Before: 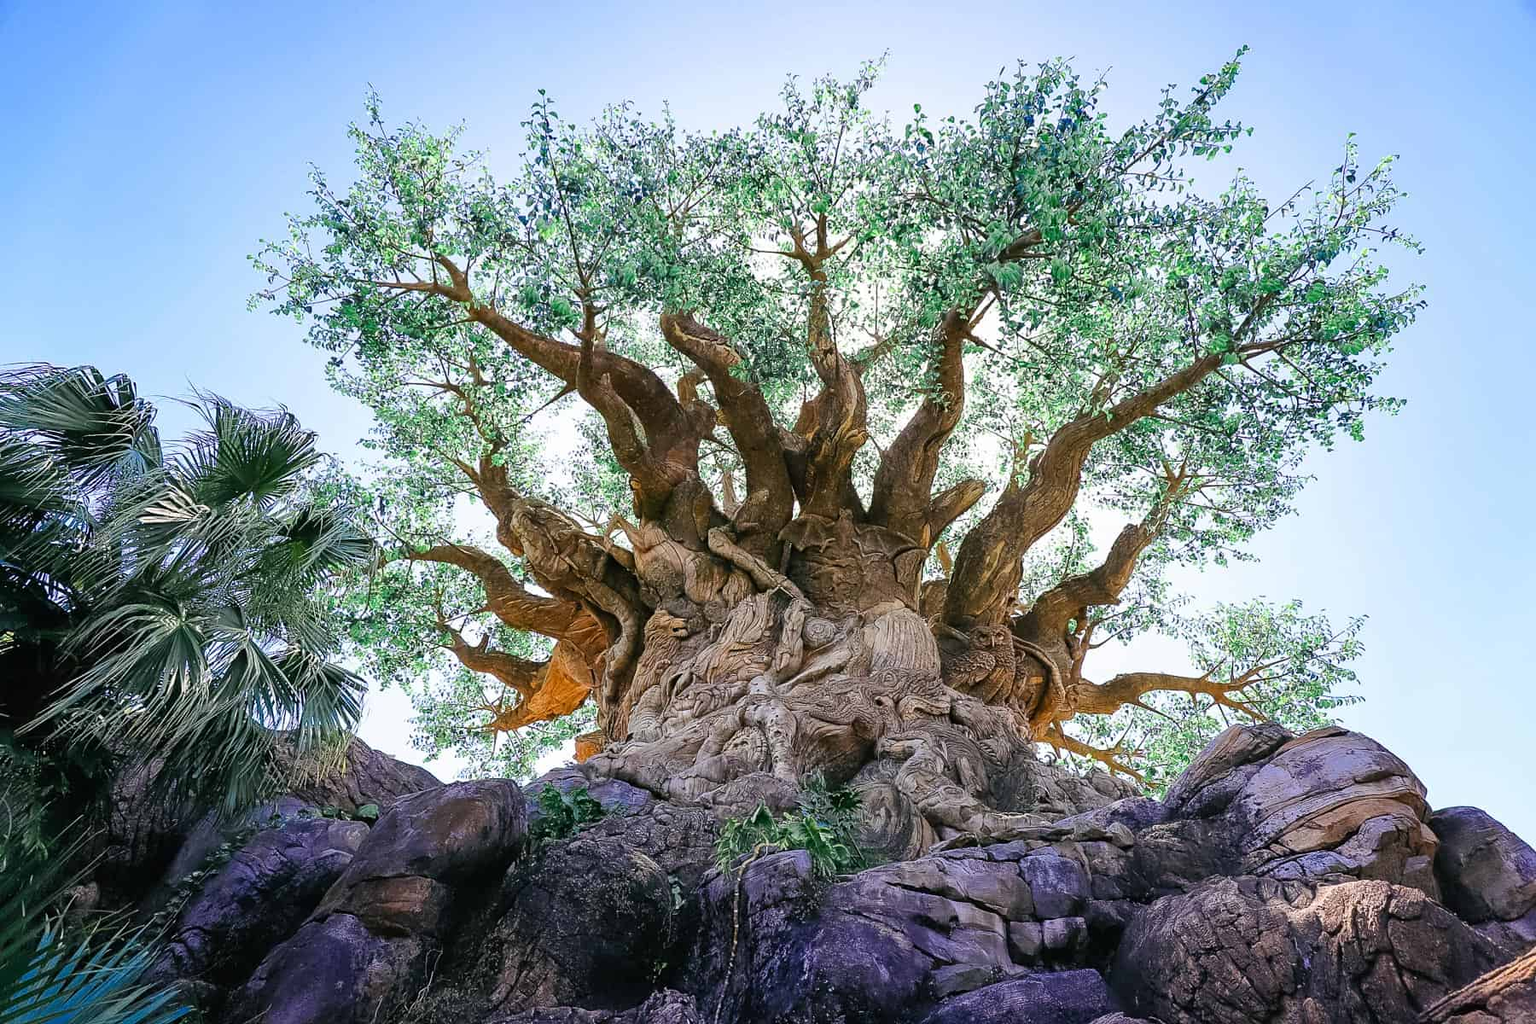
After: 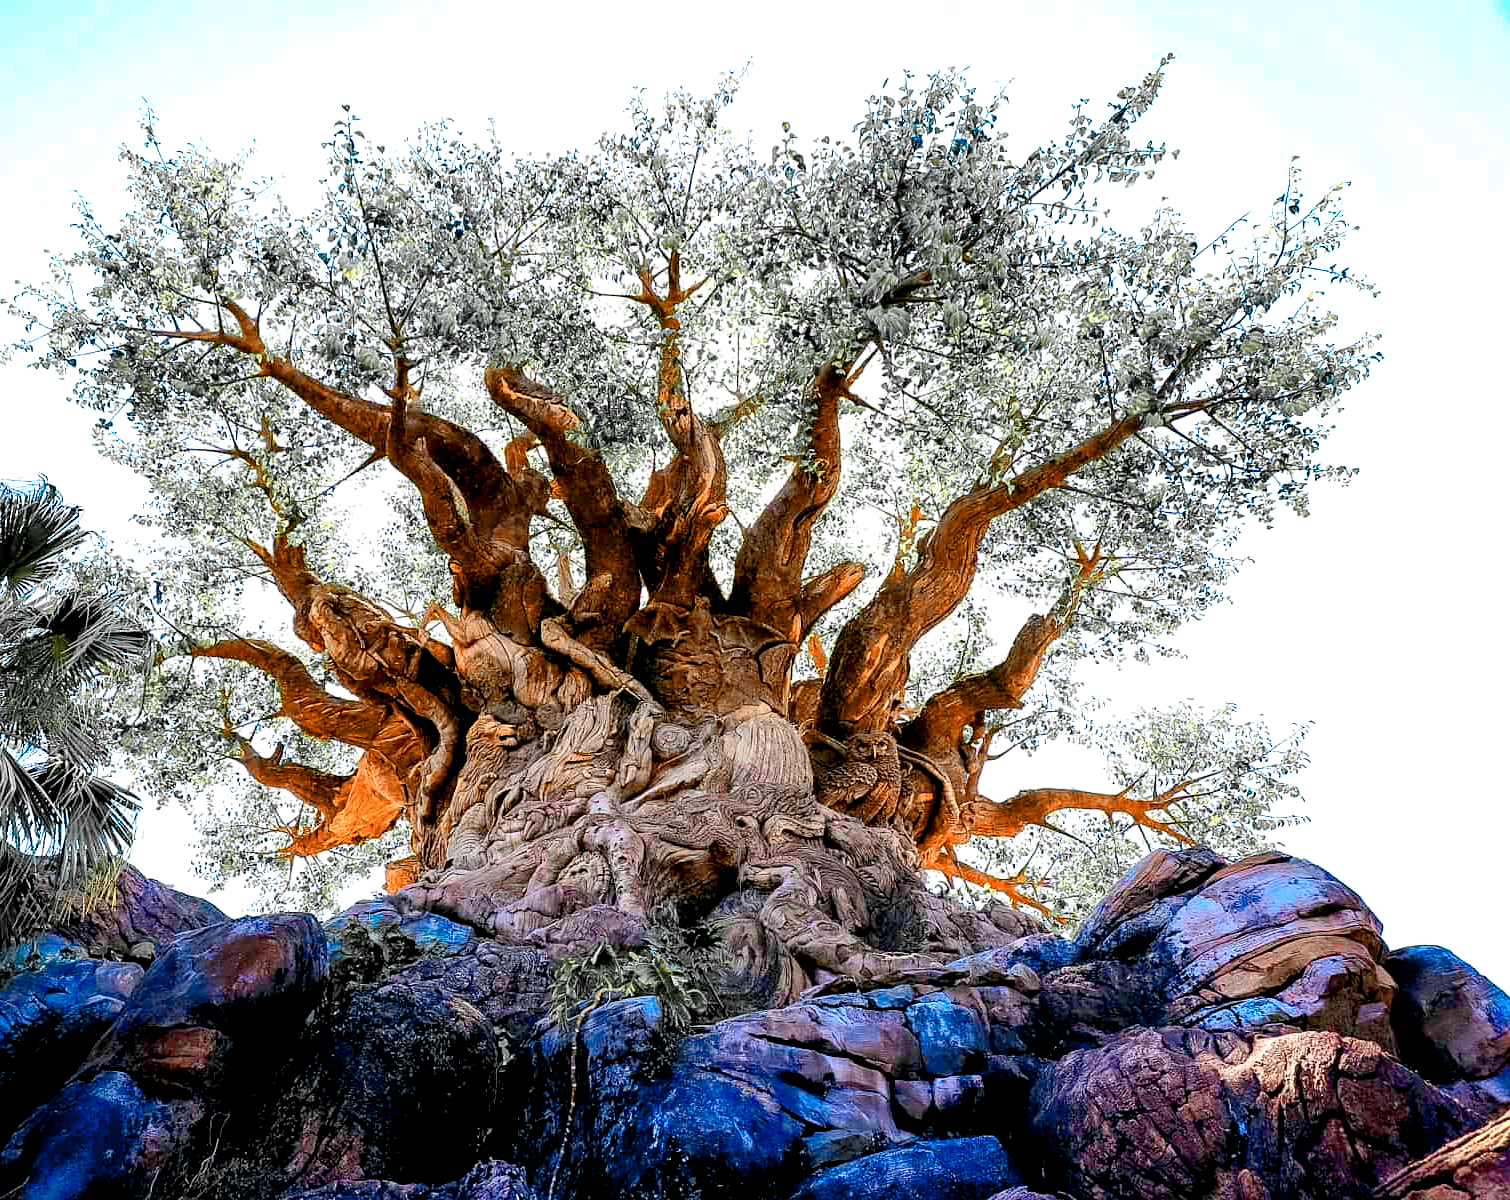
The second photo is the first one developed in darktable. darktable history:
color balance rgb: perceptual saturation grading › global saturation -0.124%, global vibrance 20%
exposure: black level correction 0.024, exposure 0.181 EV, compensate highlight preservation false
contrast brightness saturation: contrast 0.083, saturation 0.198
color zones: curves: ch0 [(0.009, 0.528) (0.136, 0.6) (0.255, 0.586) (0.39, 0.528) (0.522, 0.584) (0.686, 0.736) (0.849, 0.561)]; ch1 [(0.045, 0.781) (0.14, 0.416) (0.257, 0.695) (0.442, 0.032) (0.738, 0.338) (0.818, 0.632) (0.891, 0.741) (1, 0.704)]; ch2 [(0, 0.667) (0.141, 0.52) (0.26, 0.37) (0.474, 0.432) (0.743, 0.286)]
crop: left 16.106%
